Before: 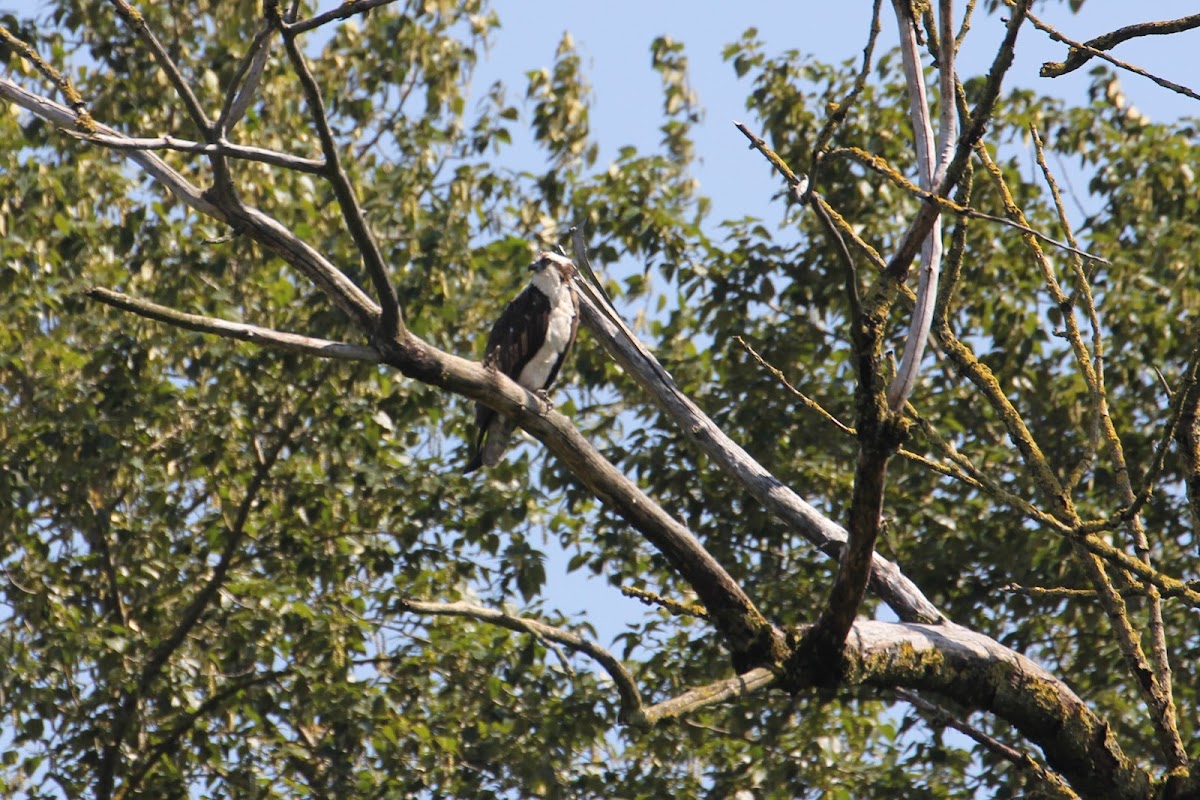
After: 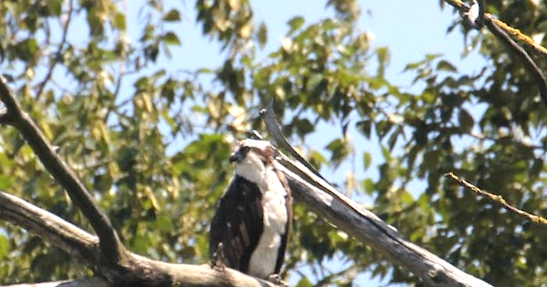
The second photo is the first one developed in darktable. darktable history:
exposure: black level correction 0.001, exposure 0.5 EV, compensate exposure bias true, compensate highlight preservation false
rotate and perspective: rotation -14.8°, crop left 0.1, crop right 0.903, crop top 0.25, crop bottom 0.748
crop: left 19.556%, right 30.401%, bottom 46.458%
